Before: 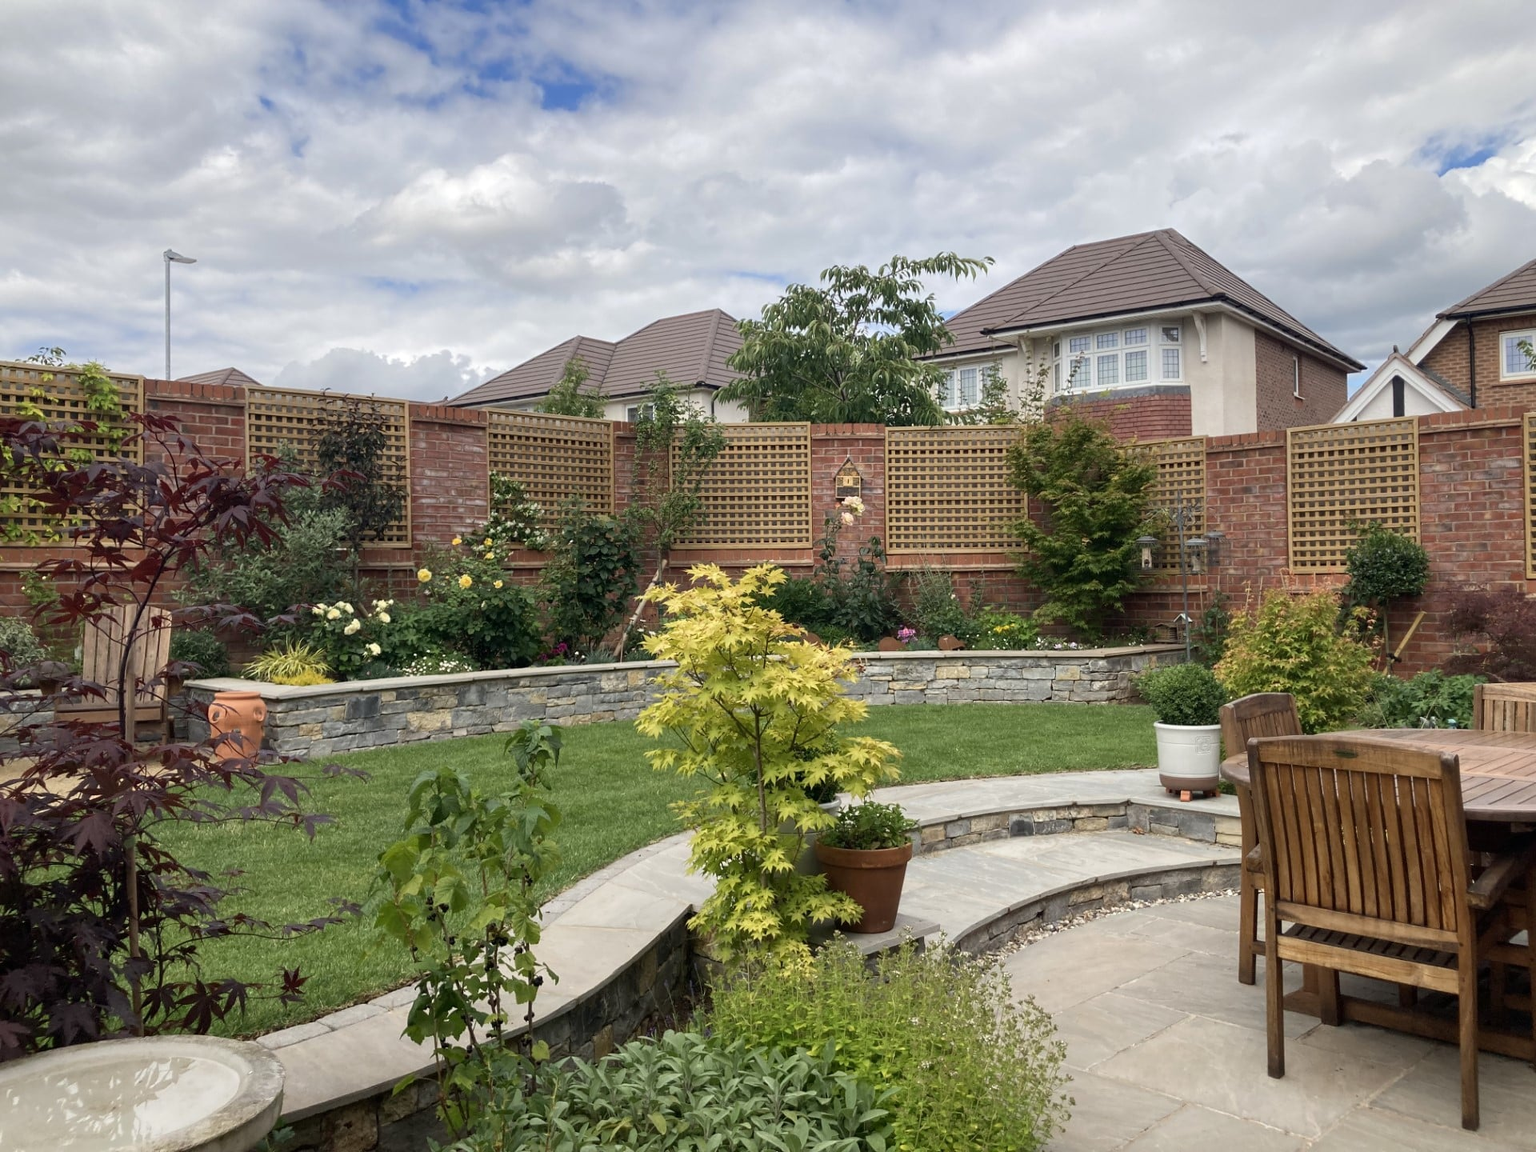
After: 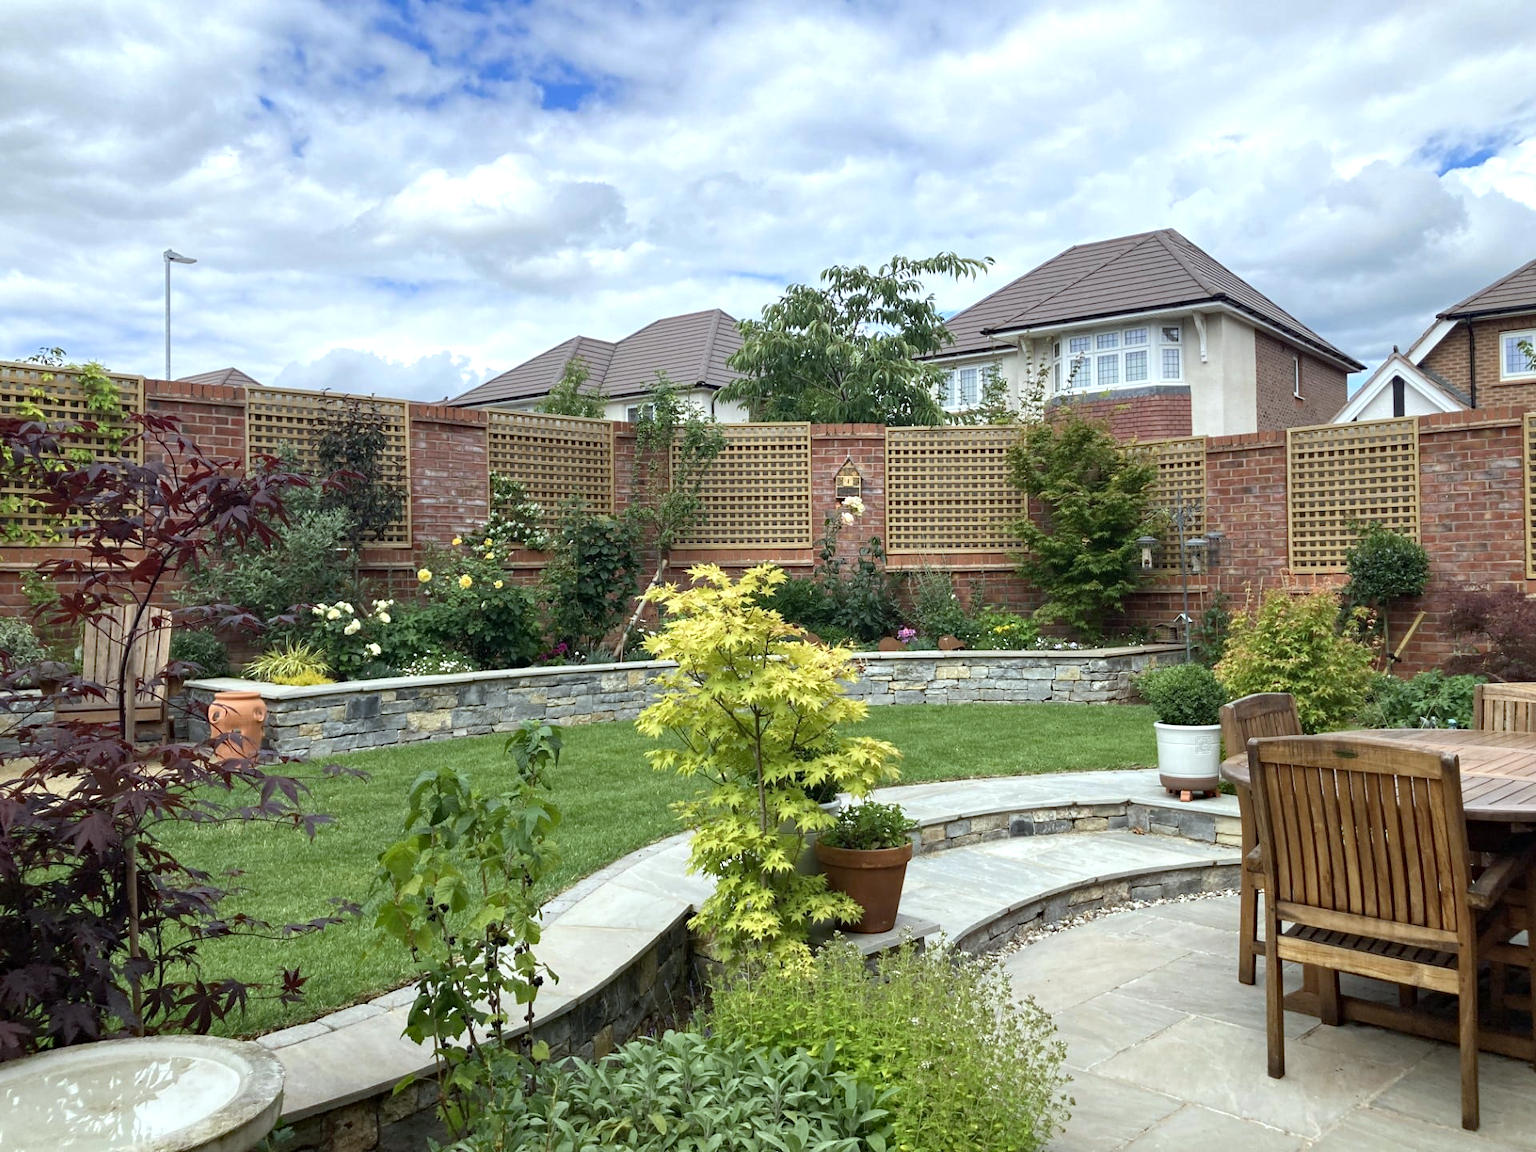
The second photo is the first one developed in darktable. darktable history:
white balance: red 0.925, blue 1.046
exposure: exposure 0.496 EV, compensate highlight preservation false
haze removal: compatibility mode true, adaptive false
